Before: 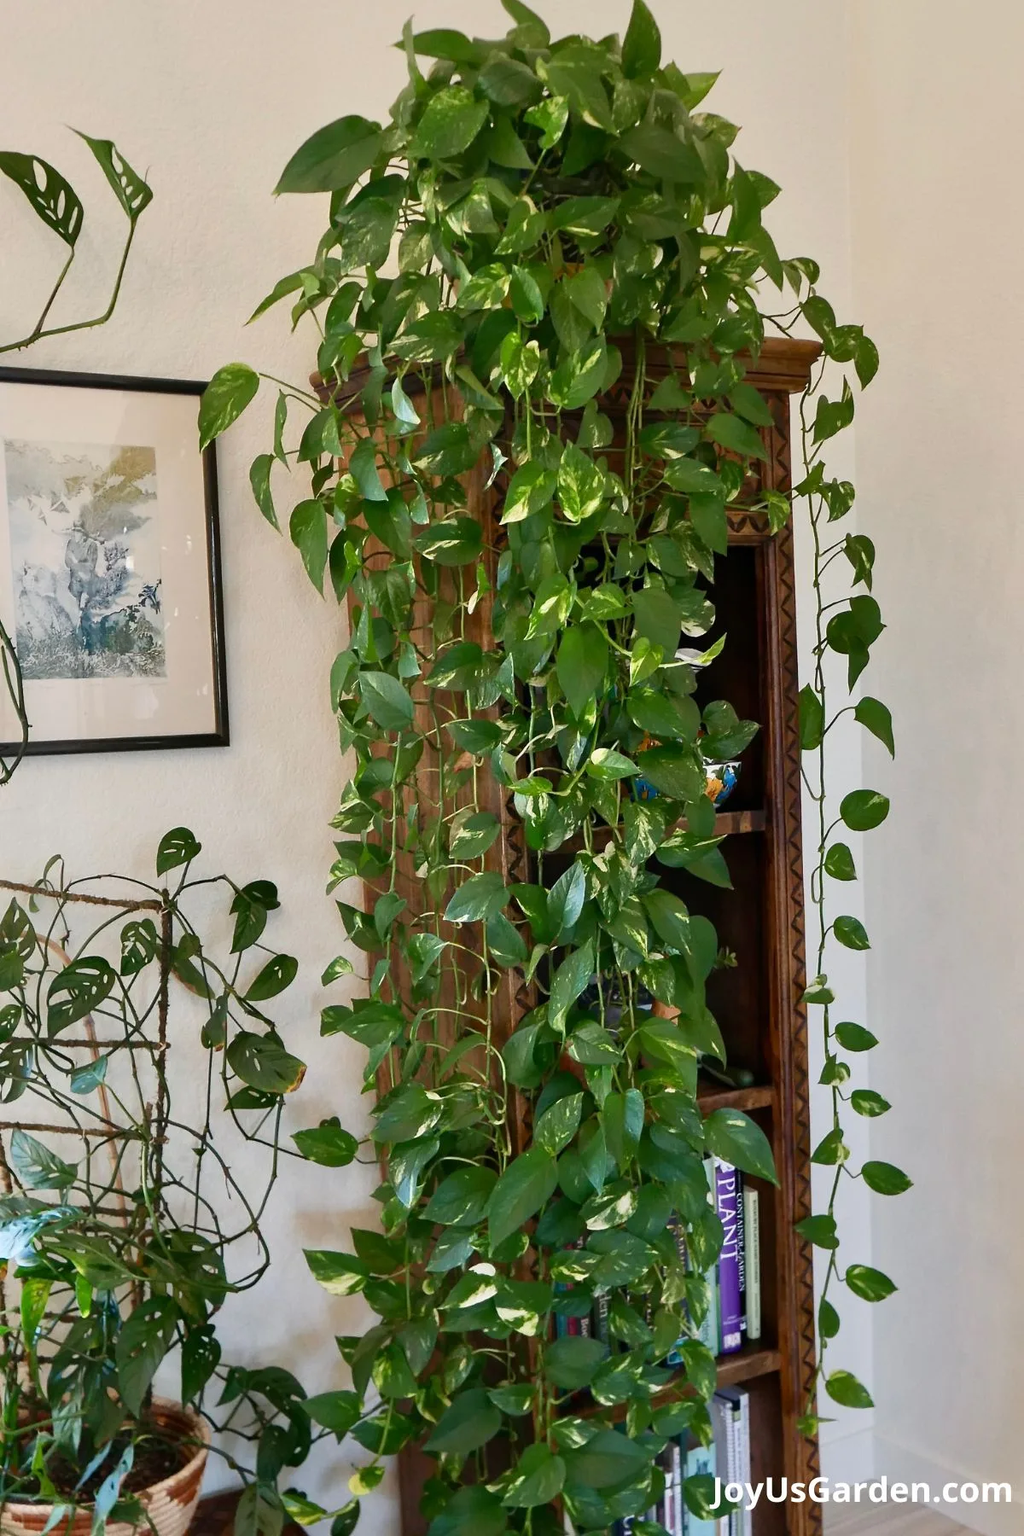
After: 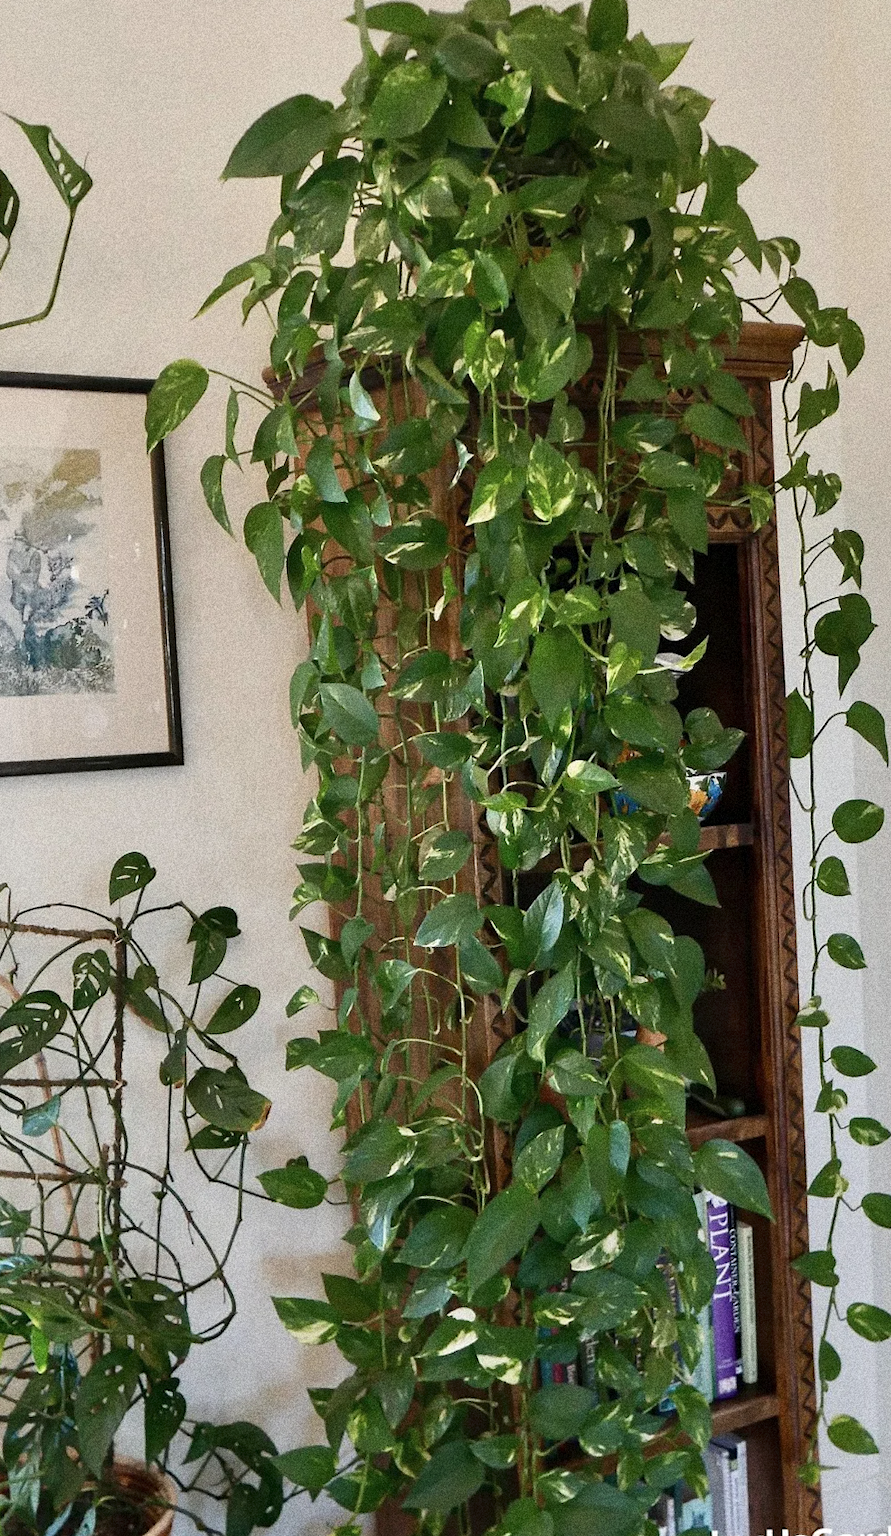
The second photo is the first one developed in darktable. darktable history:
grain: coarseness 14.49 ISO, strength 48.04%, mid-tones bias 35%
crop and rotate: angle 1°, left 4.281%, top 0.642%, right 11.383%, bottom 2.486%
color contrast: green-magenta contrast 0.84, blue-yellow contrast 0.86
